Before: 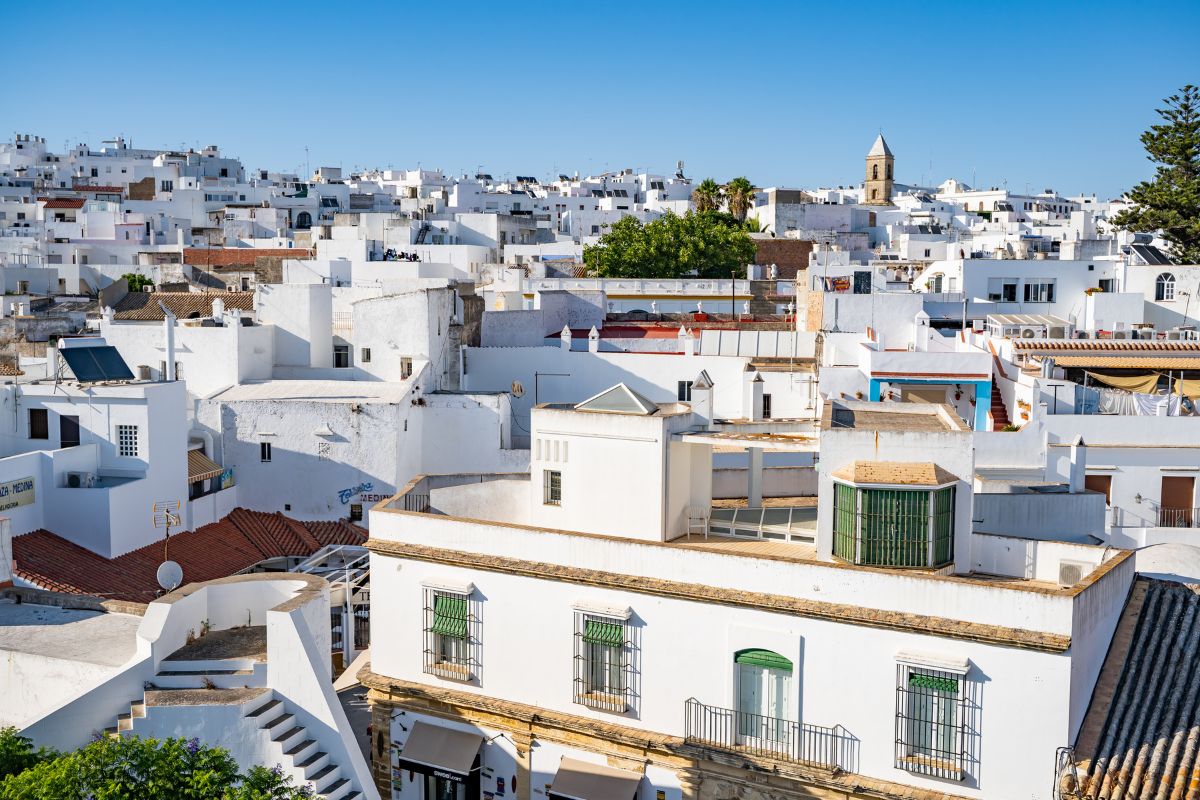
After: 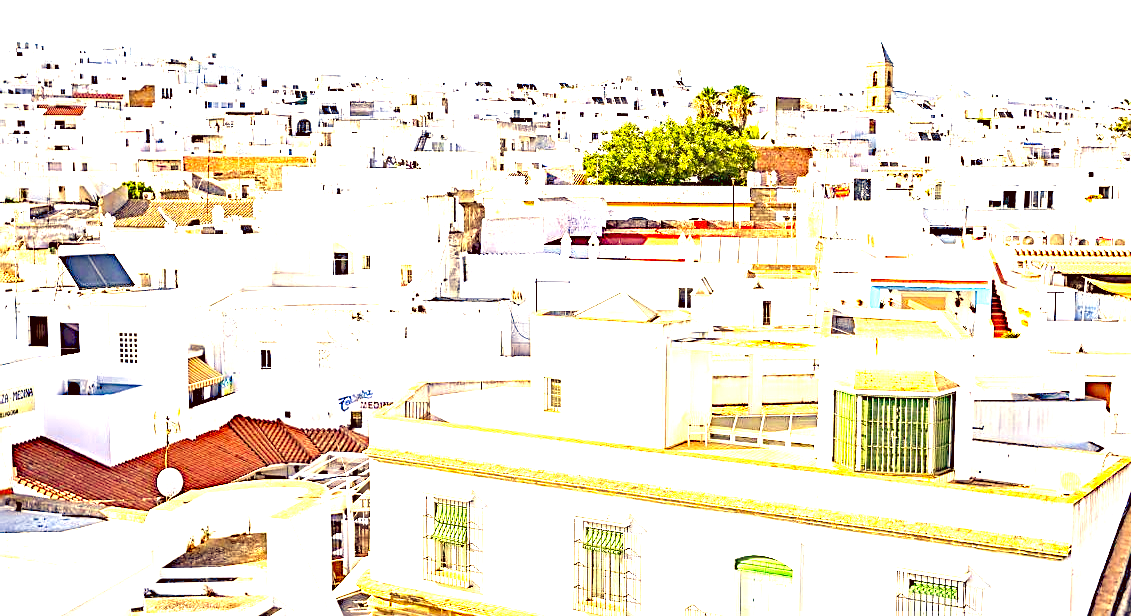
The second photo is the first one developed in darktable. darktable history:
color correction: highlights a* 10.12, highlights b* 39.04, shadows a* 14.62, shadows b* 3.37
haze removal: strength 0.42, compatibility mode true, adaptive false
crop and rotate: angle 0.03°, top 11.643%, right 5.651%, bottom 11.189%
exposure: exposure 3 EV, compensate highlight preservation false
sharpen: on, module defaults
